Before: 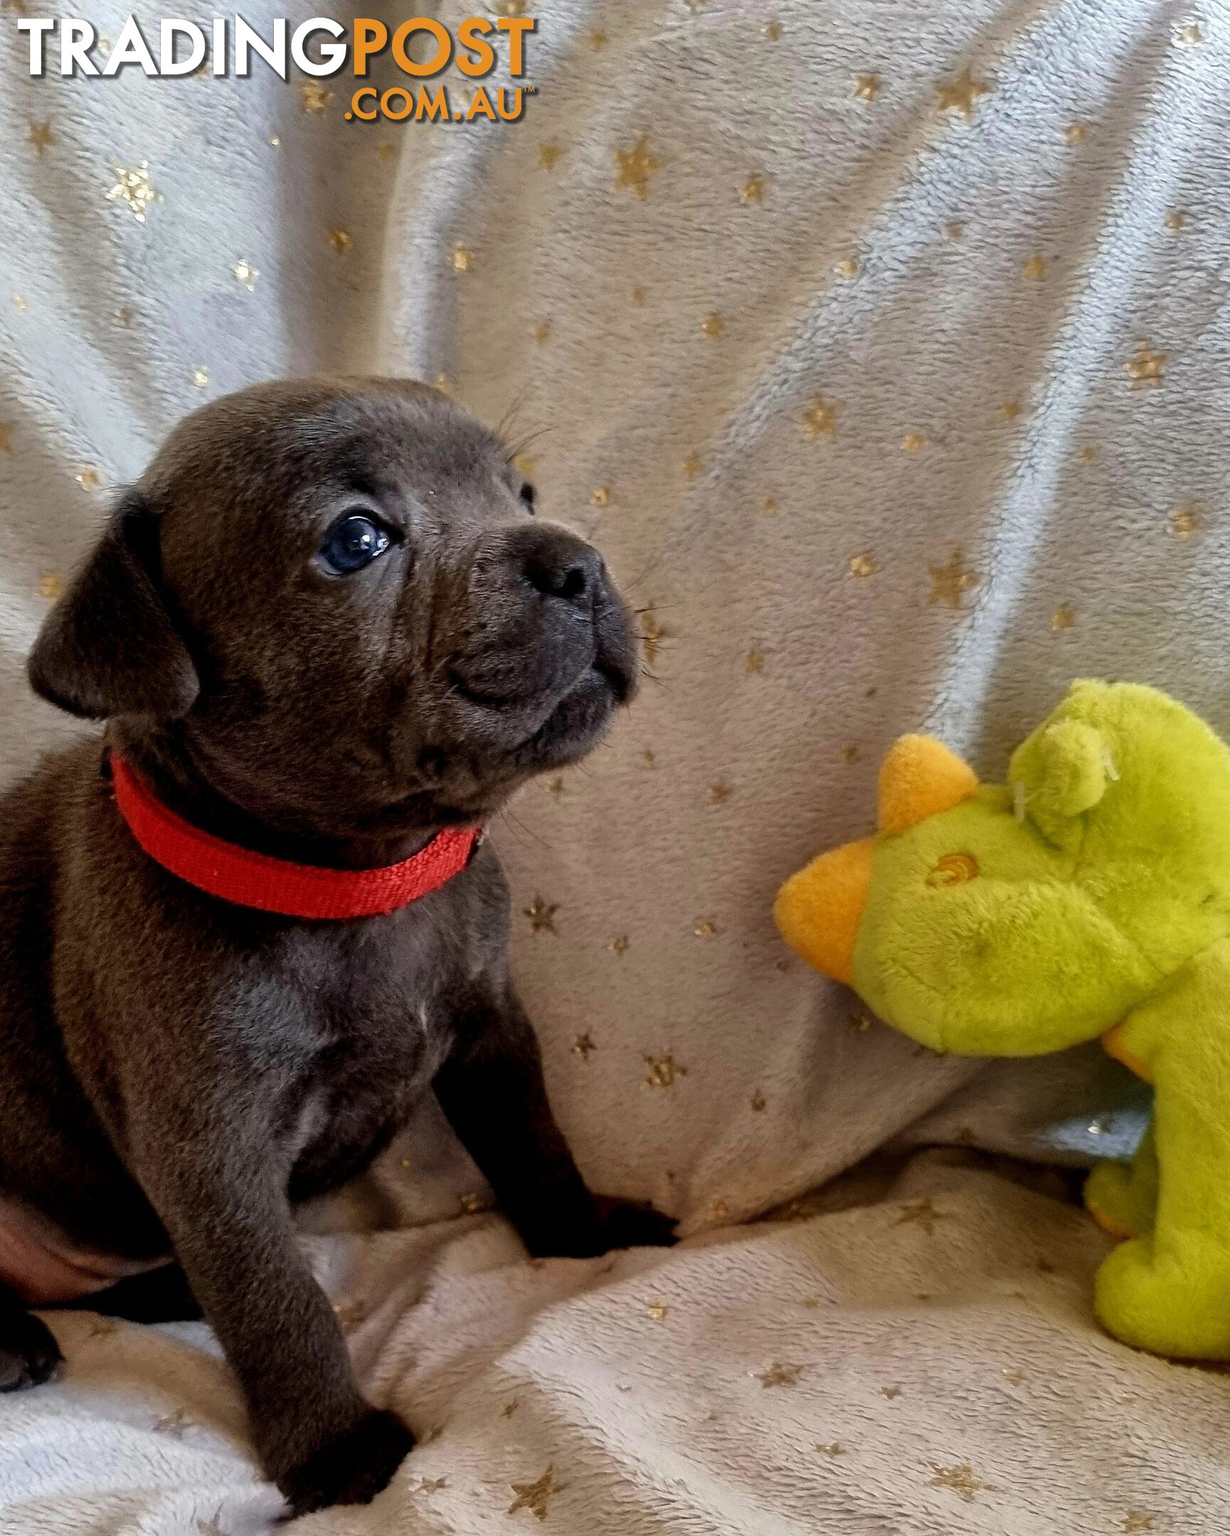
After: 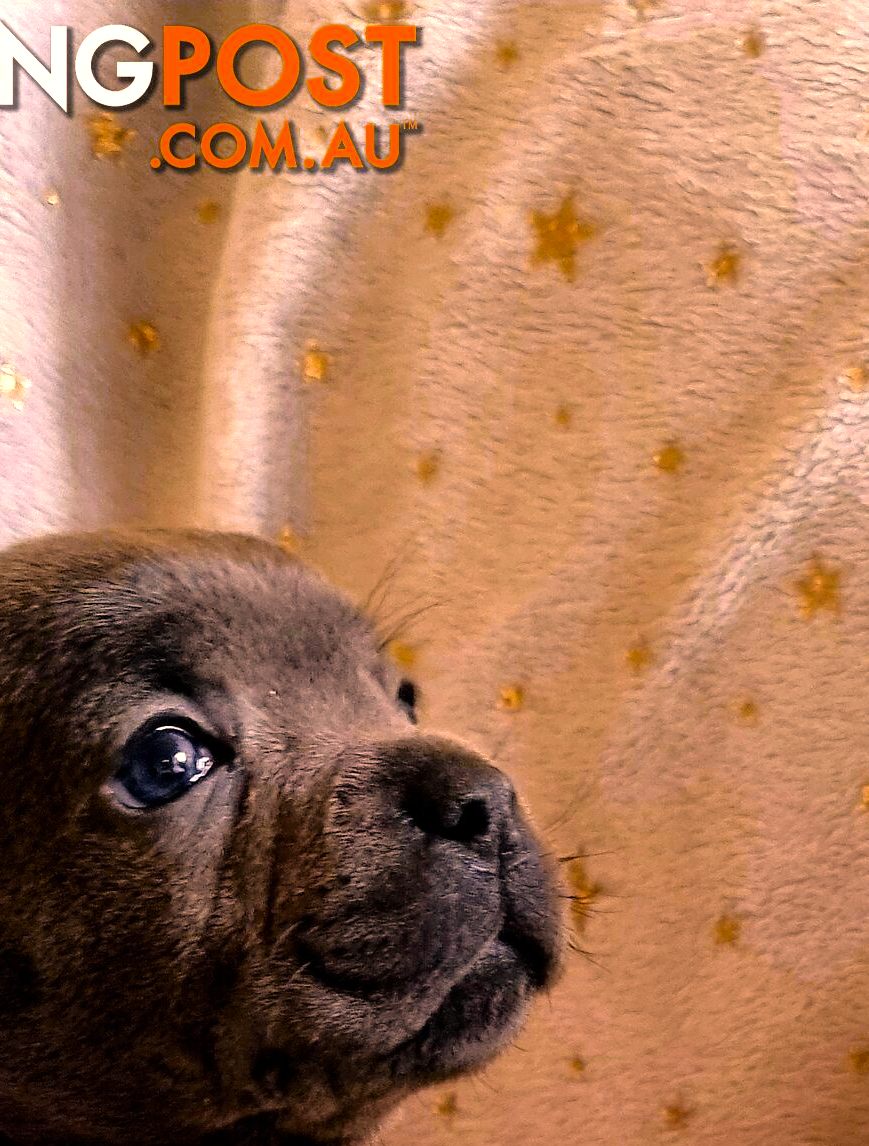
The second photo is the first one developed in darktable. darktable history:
color correction: highlights a* 17.55, highlights b* 18.4
color zones: curves: ch0 [(0.11, 0.396) (0.195, 0.36) (0.25, 0.5) (0.303, 0.412) (0.357, 0.544) (0.75, 0.5) (0.967, 0.328)]; ch1 [(0, 0.468) (0.112, 0.512) (0.202, 0.6) (0.25, 0.5) (0.307, 0.352) (0.357, 0.544) (0.75, 0.5) (0.963, 0.524)]
crop: left 19.368%, right 30.325%, bottom 46.93%
tone equalizer: -8 EV -1.05 EV, -7 EV -1.03 EV, -6 EV -0.863 EV, -5 EV -0.615 EV, -3 EV 0.609 EV, -2 EV 0.866 EV, -1 EV 1.01 EV, +0 EV 1.08 EV
